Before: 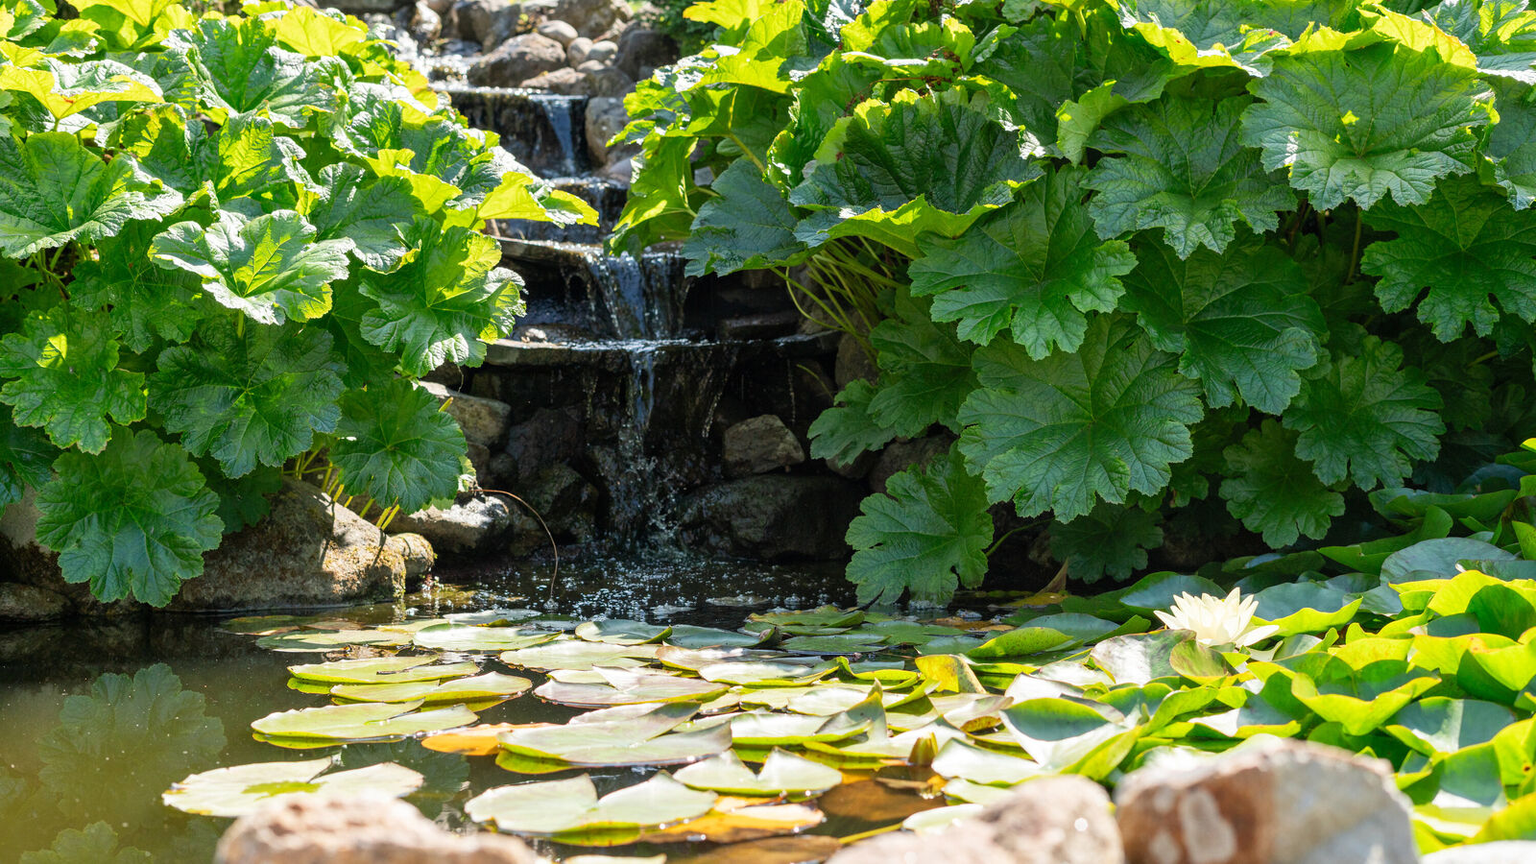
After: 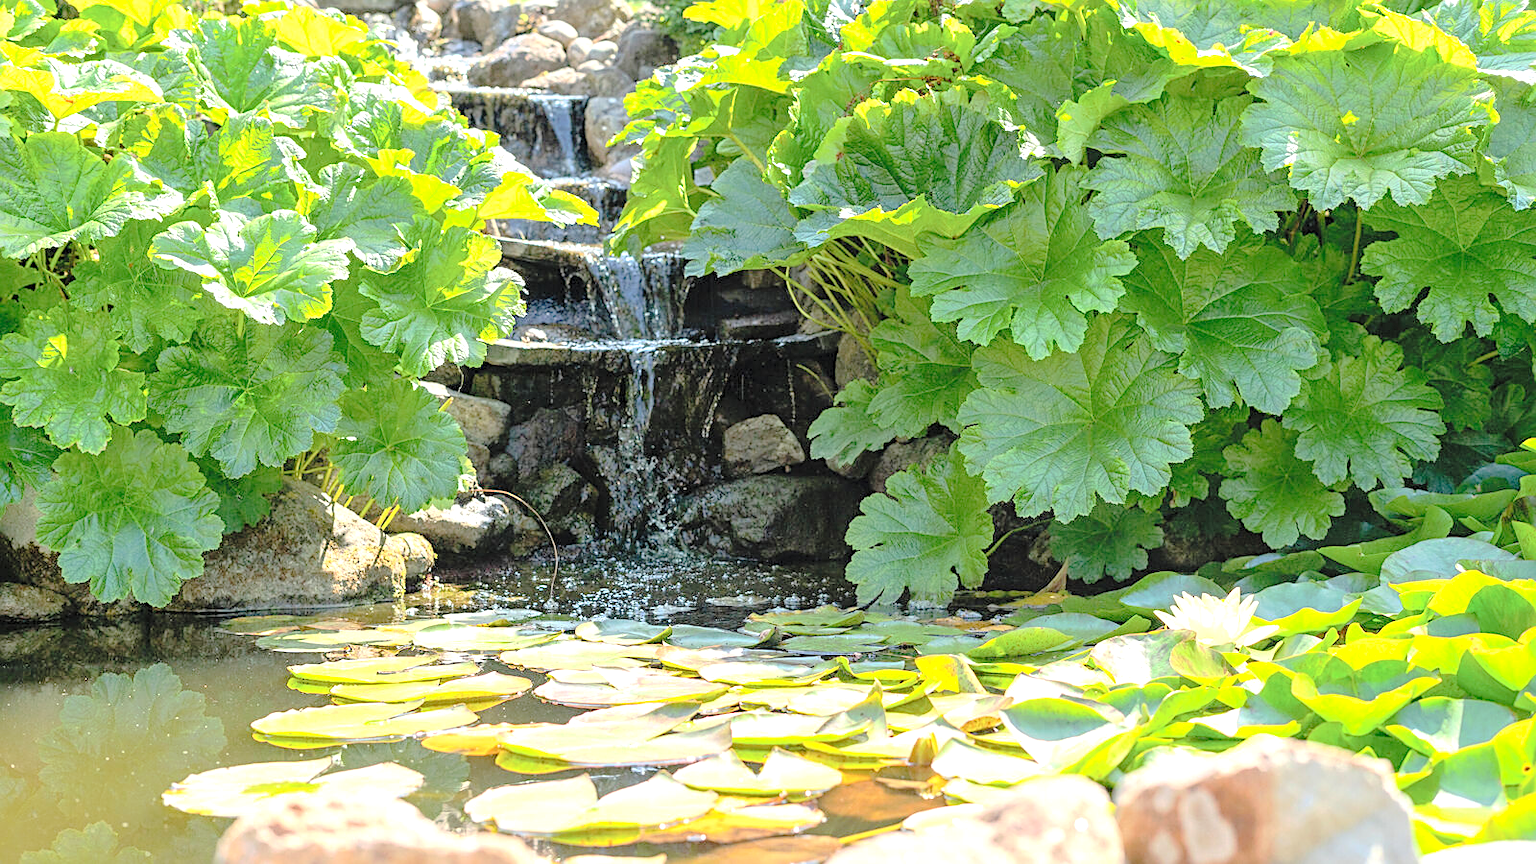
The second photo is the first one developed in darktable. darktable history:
sharpen: on, module defaults
tone curve: curves: ch0 [(0, 0) (0.003, 0.004) (0.011, 0.01) (0.025, 0.025) (0.044, 0.042) (0.069, 0.064) (0.1, 0.093) (0.136, 0.13) (0.177, 0.182) (0.224, 0.241) (0.277, 0.322) (0.335, 0.409) (0.399, 0.482) (0.468, 0.551) (0.543, 0.606) (0.623, 0.672) (0.709, 0.73) (0.801, 0.81) (0.898, 0.885) (1, 1)], preserve colors none
exposure: exposure 0.587 EV, compensate highlight preservation false
contrast brightness saturation: contrast 0.101, brightness 0.308, saturation 0.15
